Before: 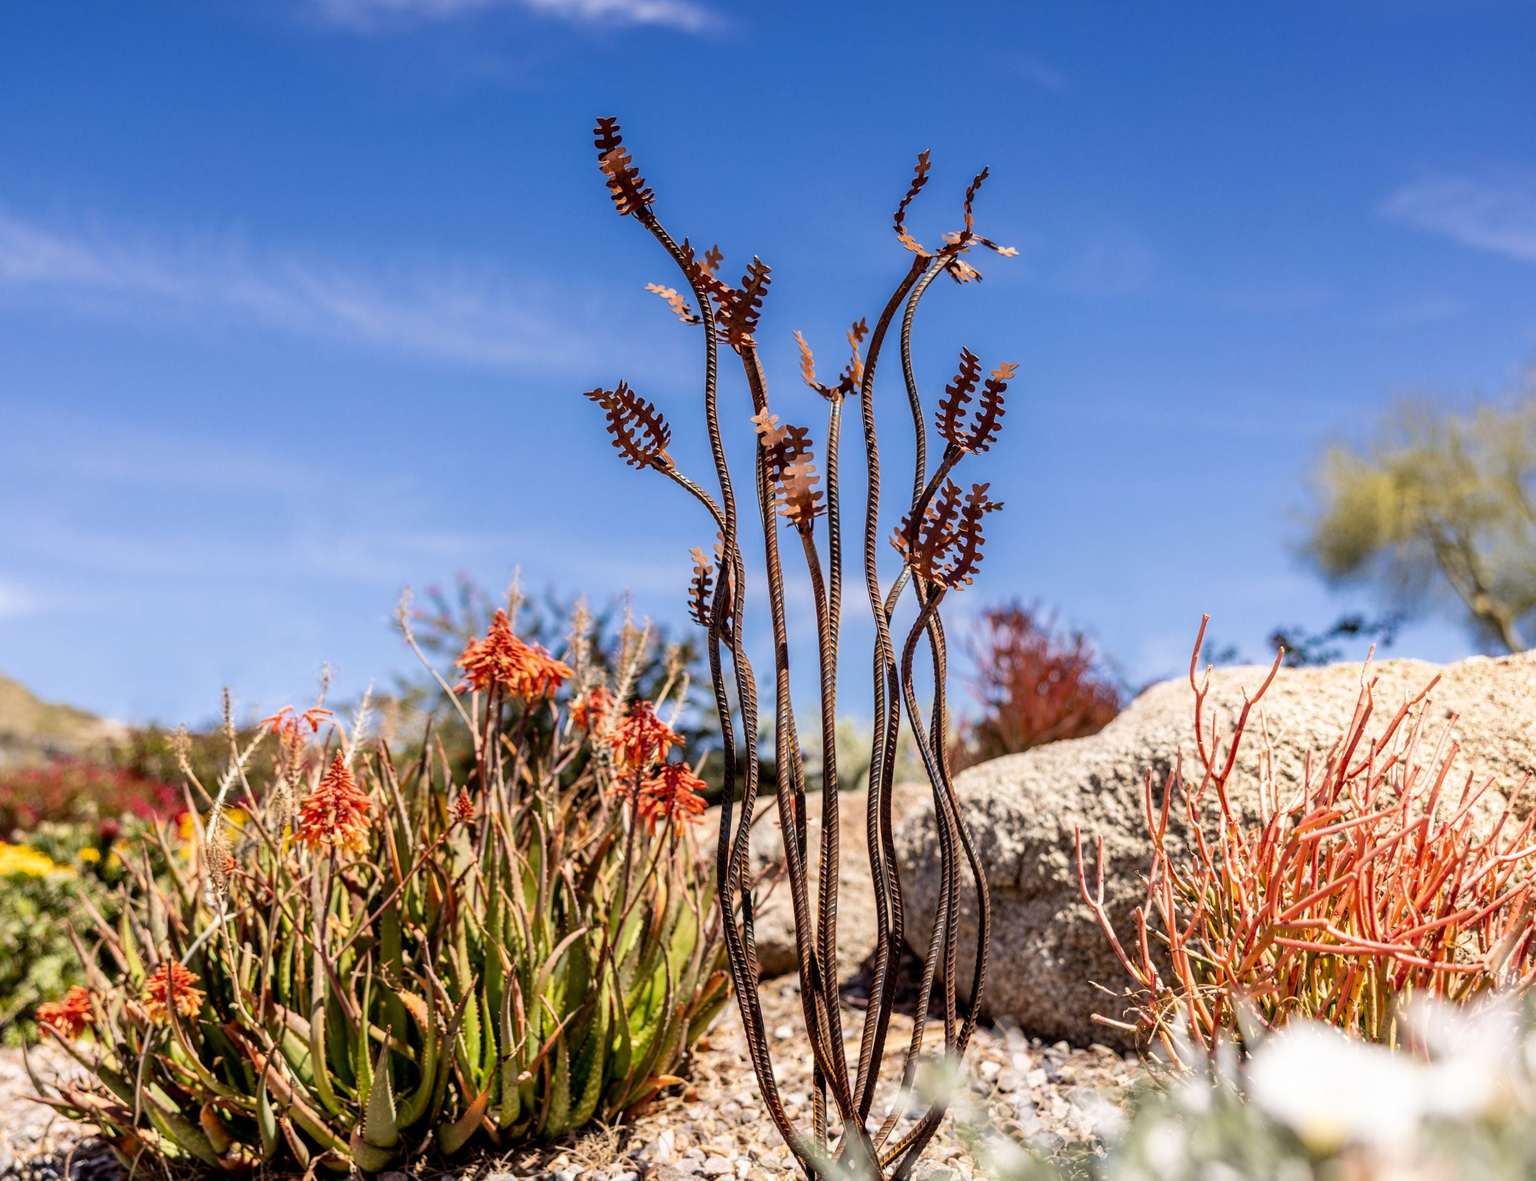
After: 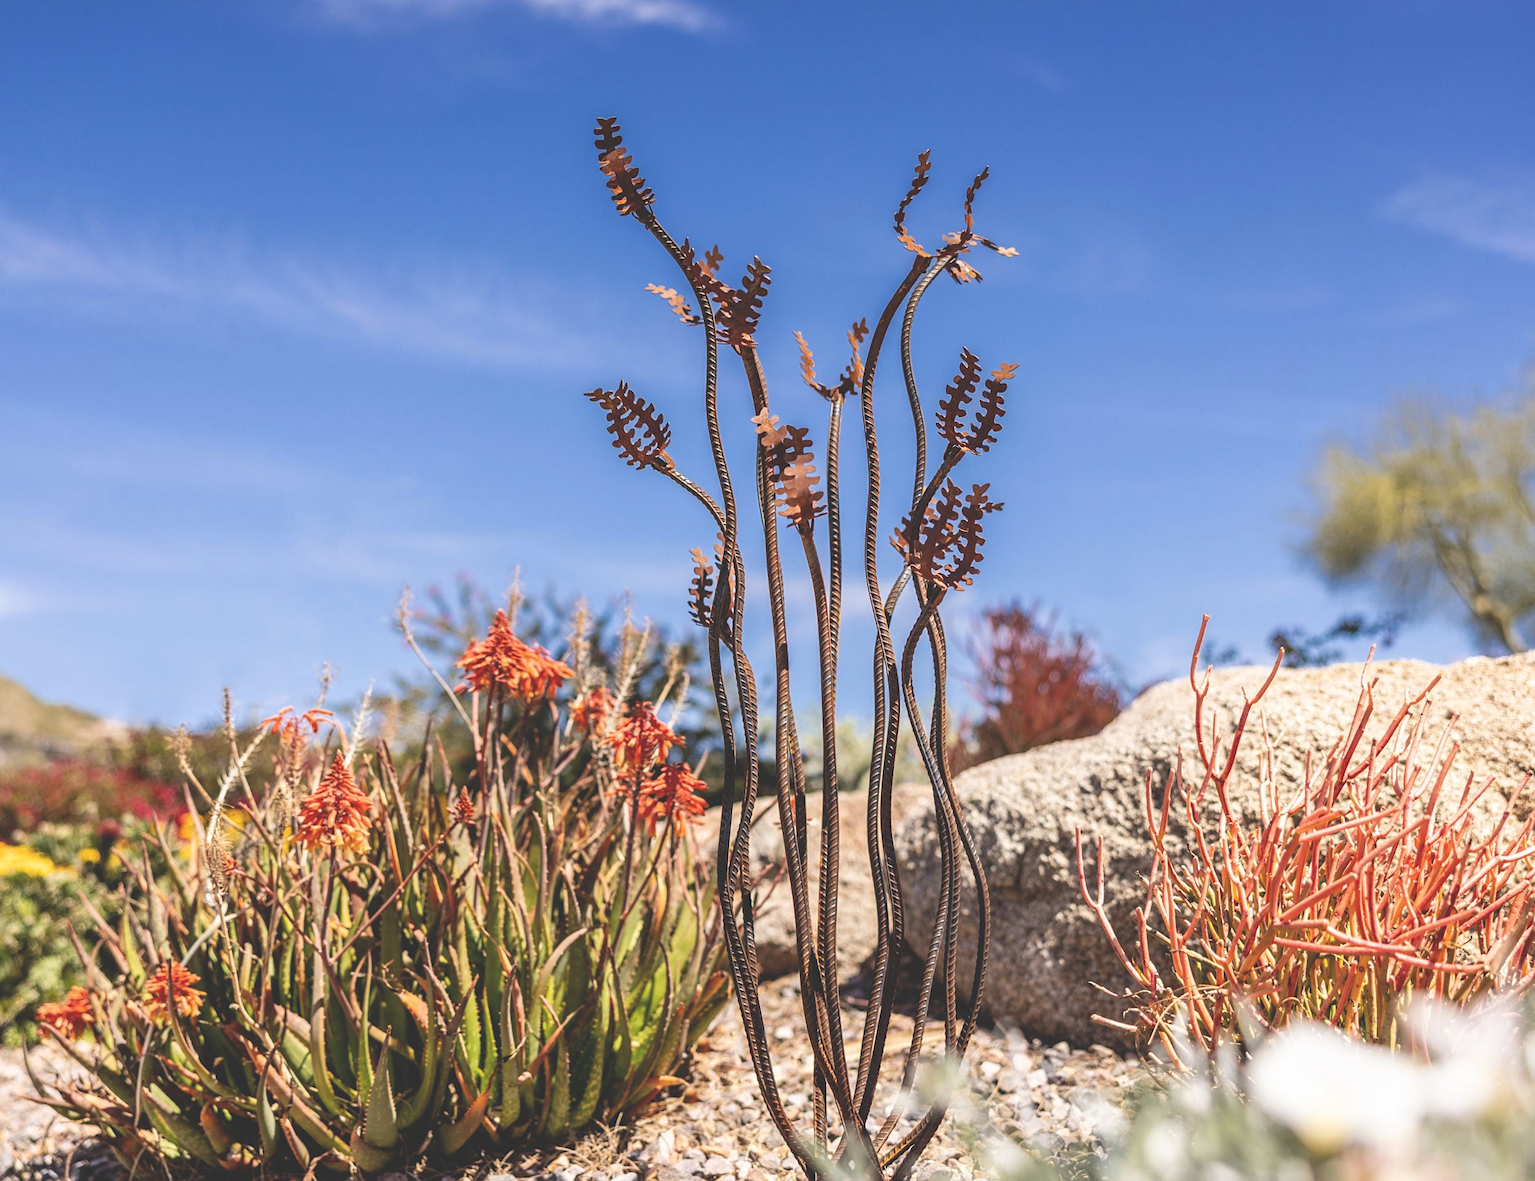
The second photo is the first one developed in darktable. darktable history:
exposure: black level correction -0.03, compensate highlight preservation false
tone equalizer: on, module defaults
sharpen: amount 0.2
color balance: on, module defaults
